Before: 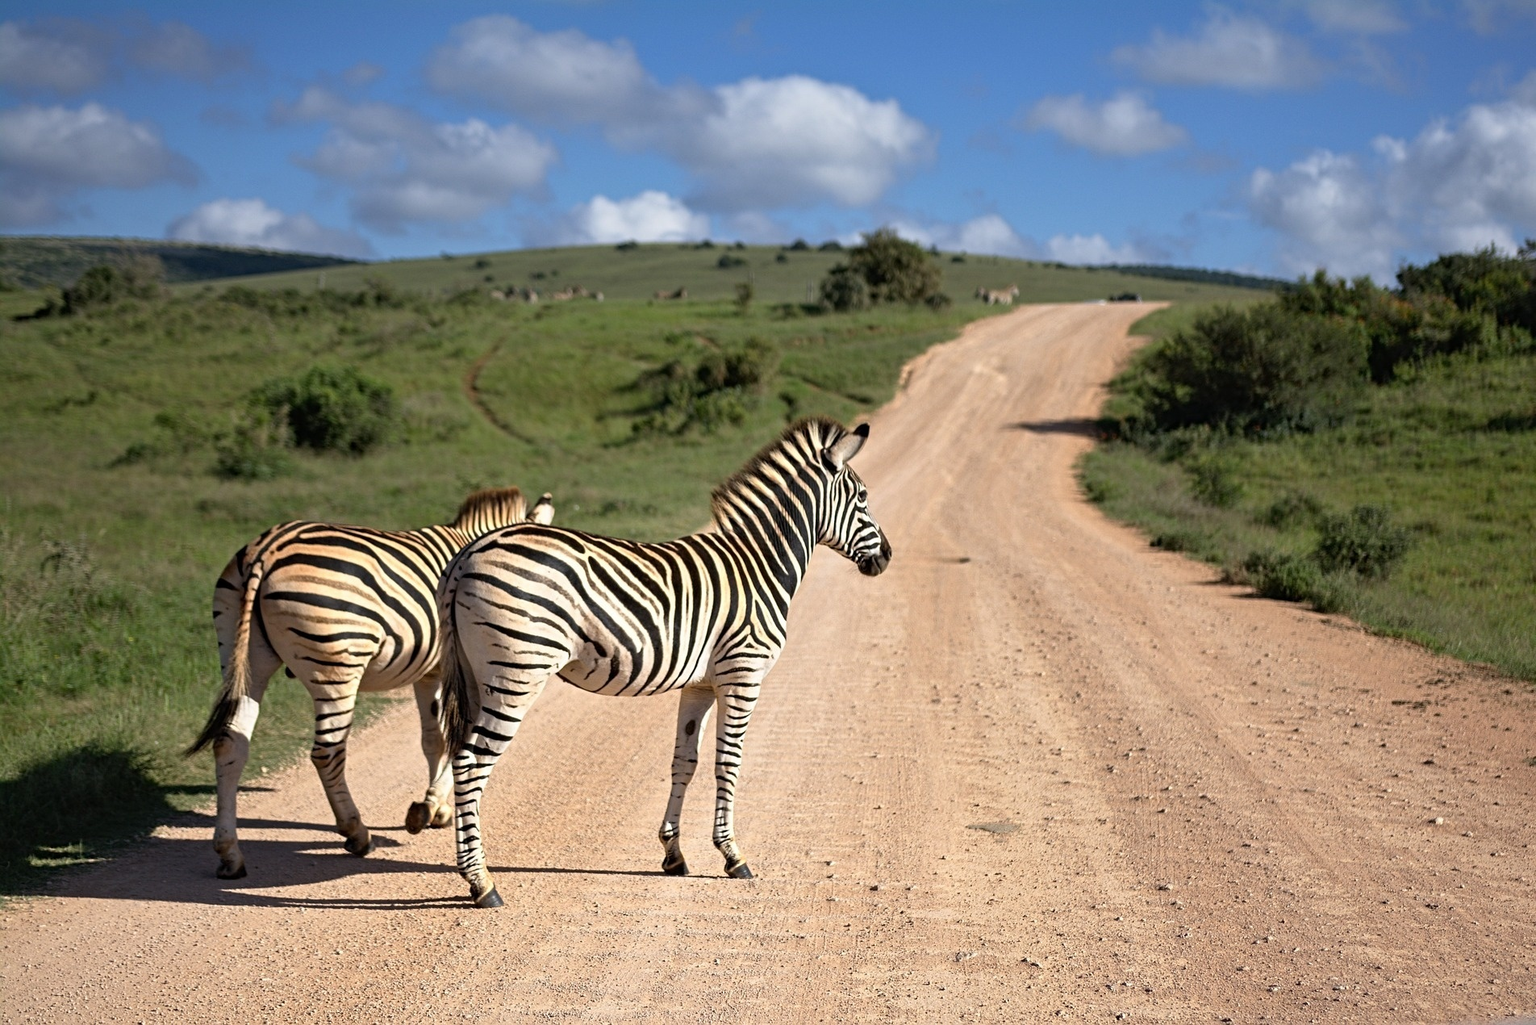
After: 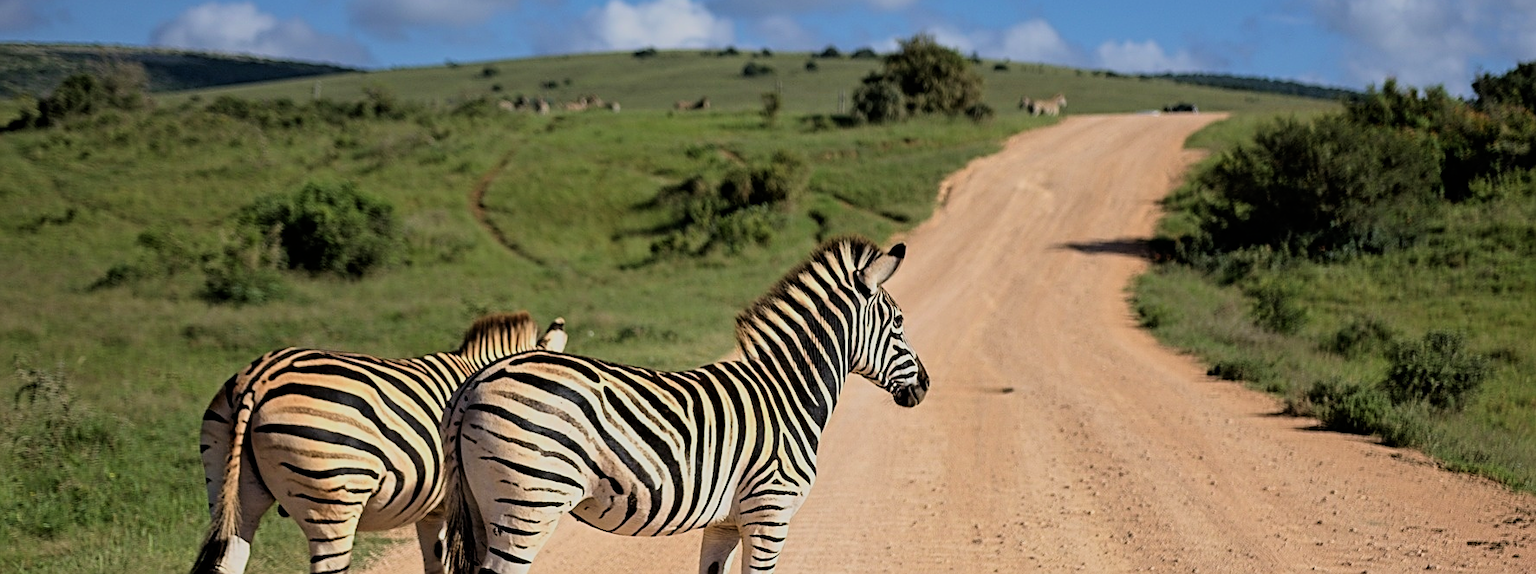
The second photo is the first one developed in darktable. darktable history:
filmic rgb: black relative exposure -7.65 EV, white relative exposure 4.56 EV, hardness 3.61, color science v6 (2022)
sharpen: on, module defaults
crop: left 1.744%, top 19.225%, right 5.069%, bottom 28.357%
velvia: on, module defaults
